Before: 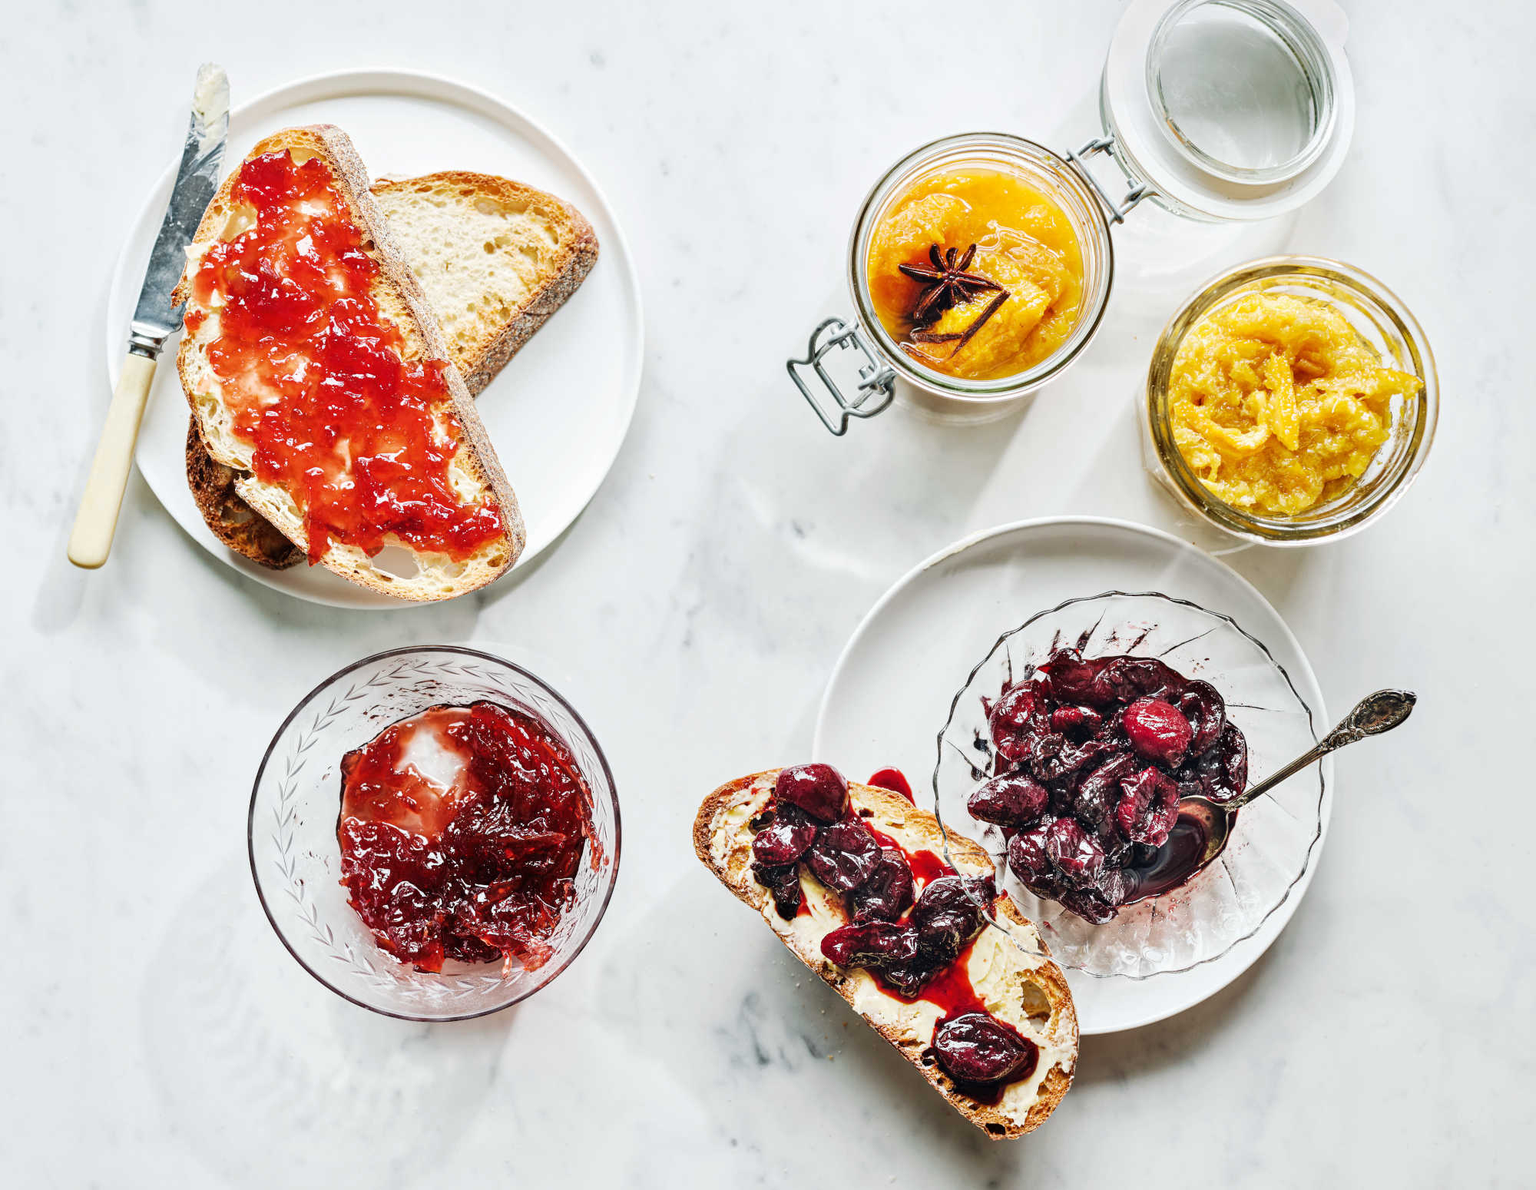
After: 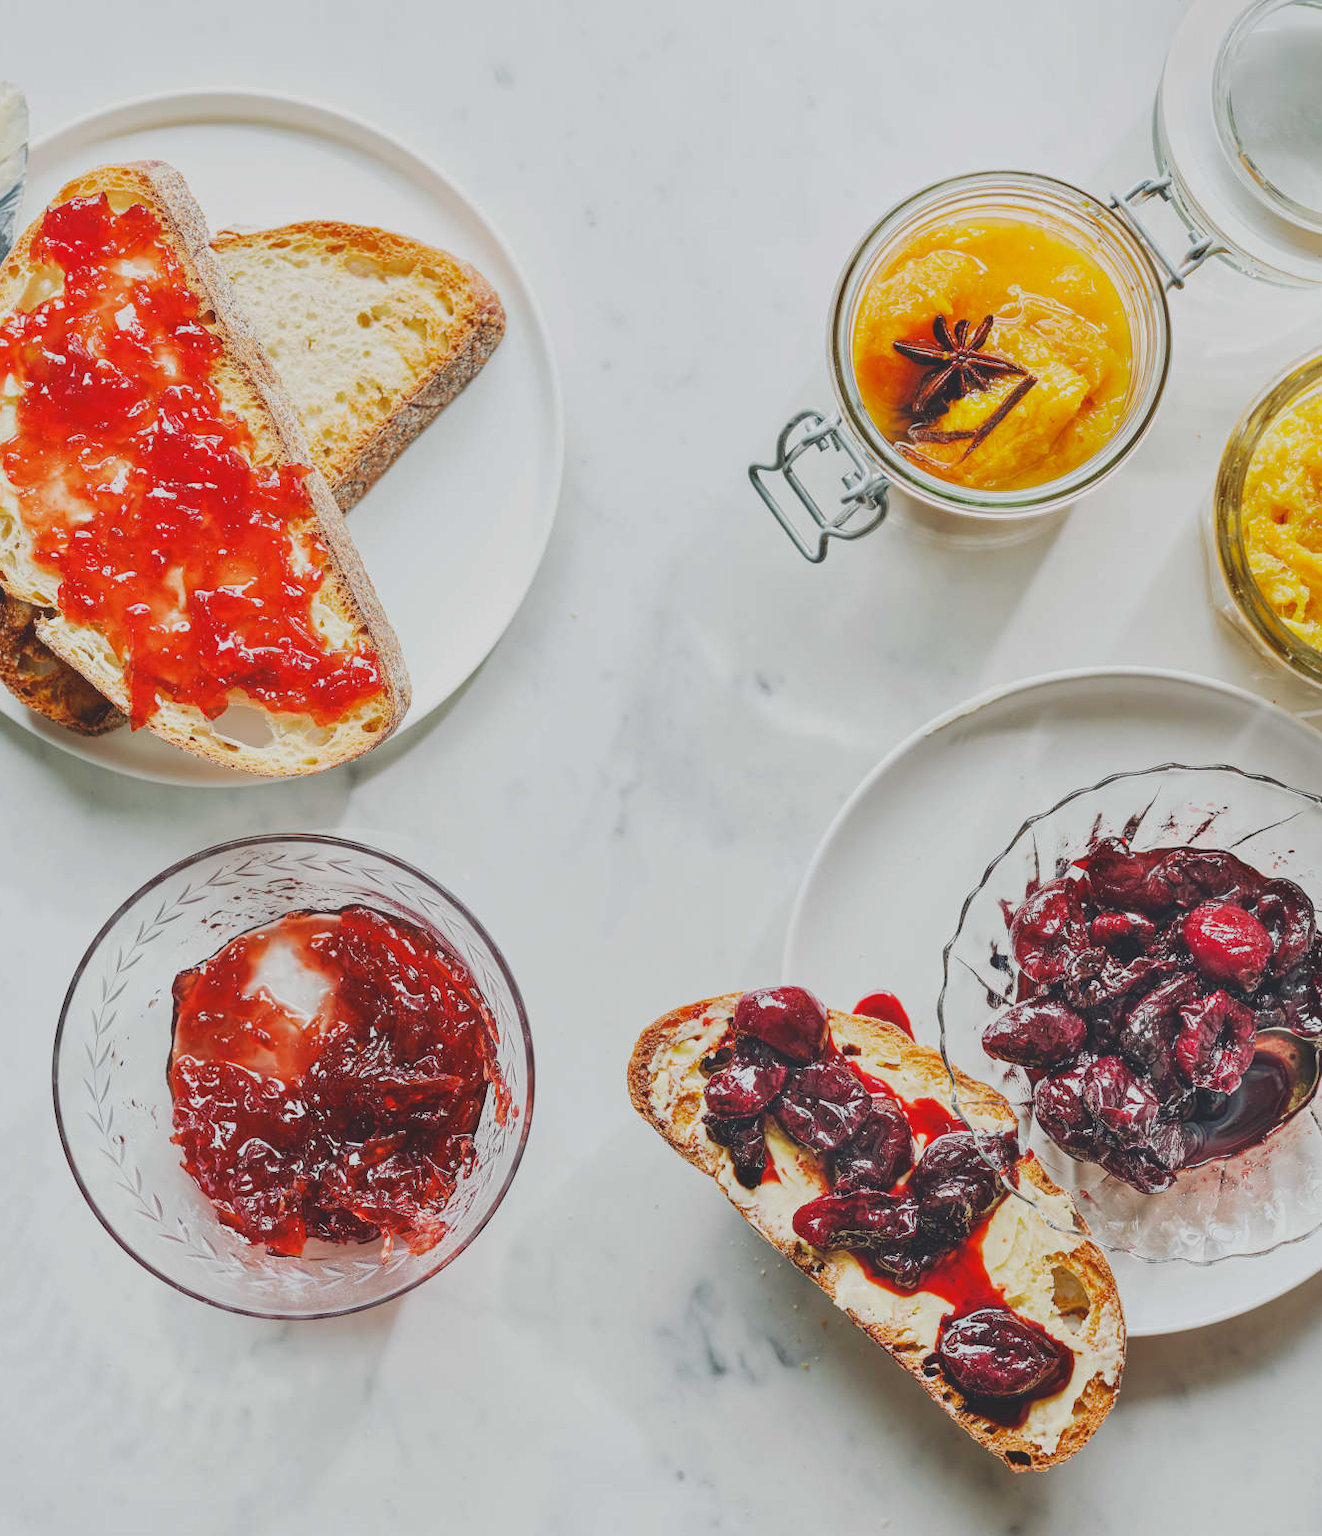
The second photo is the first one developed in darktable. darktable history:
crop and rotate: left 13.537%, right 19.796%
contrast brightness saturation: contrast -0.28
